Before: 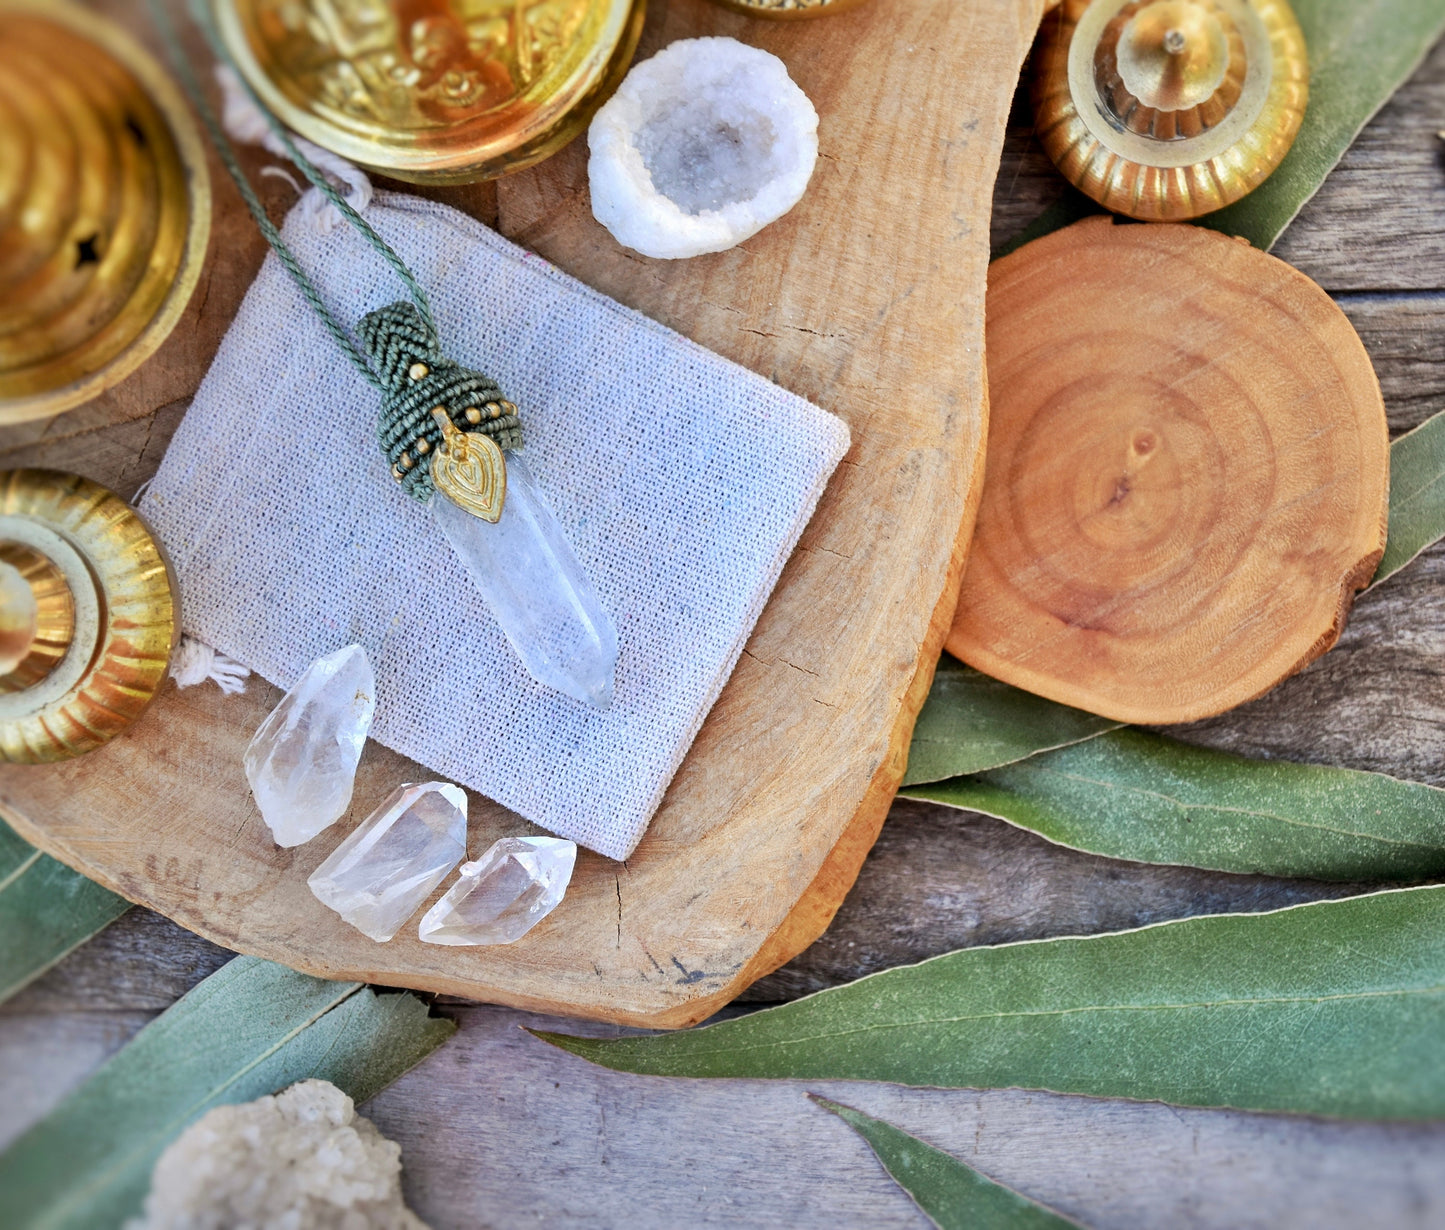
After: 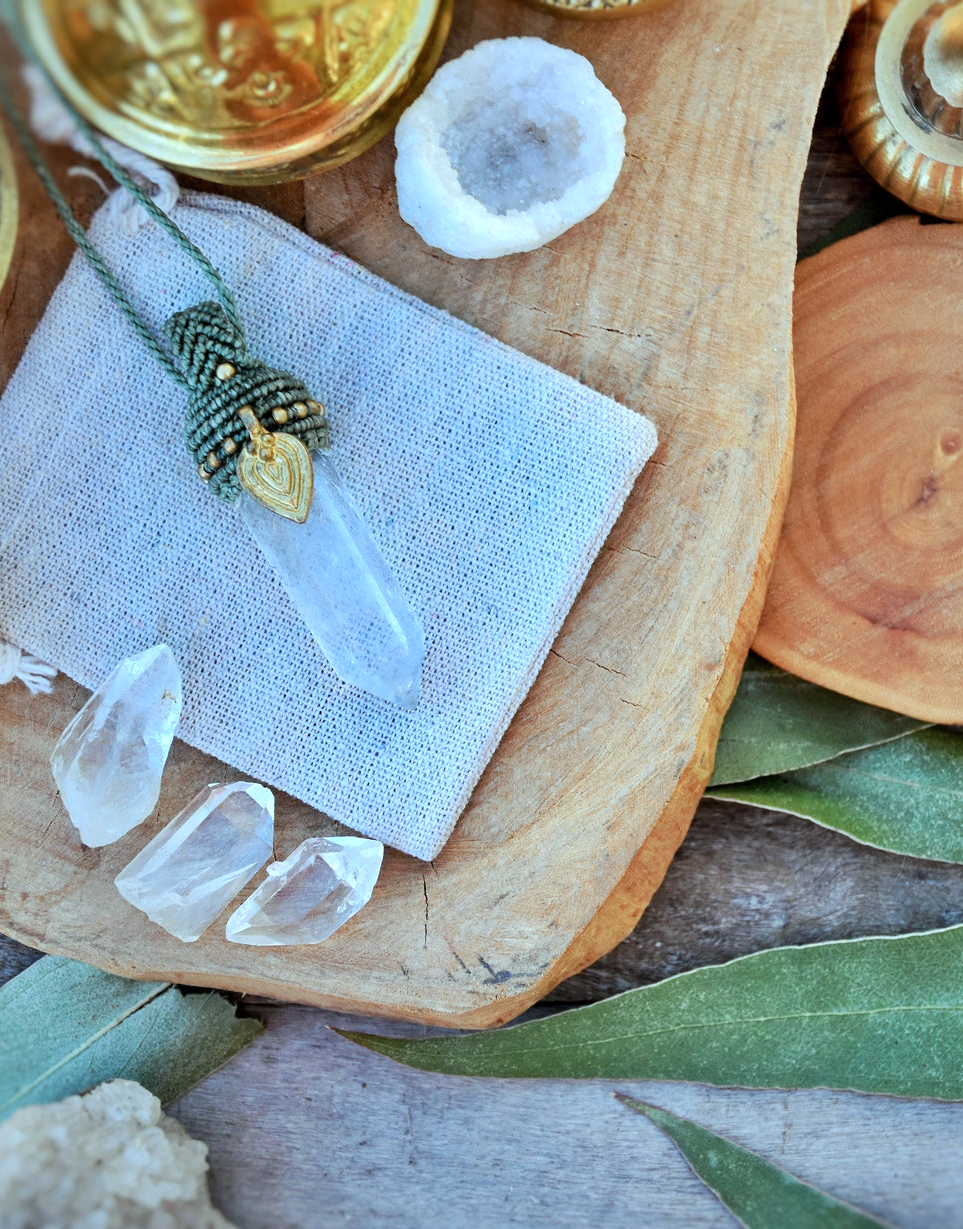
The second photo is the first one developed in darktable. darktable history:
crop and rotate: left 13.409%, right 19.924%
tone equalizer: on, module defaults
white balance: emerald 1
color correction: highlights a* -10.04, highlights b* -10.37
